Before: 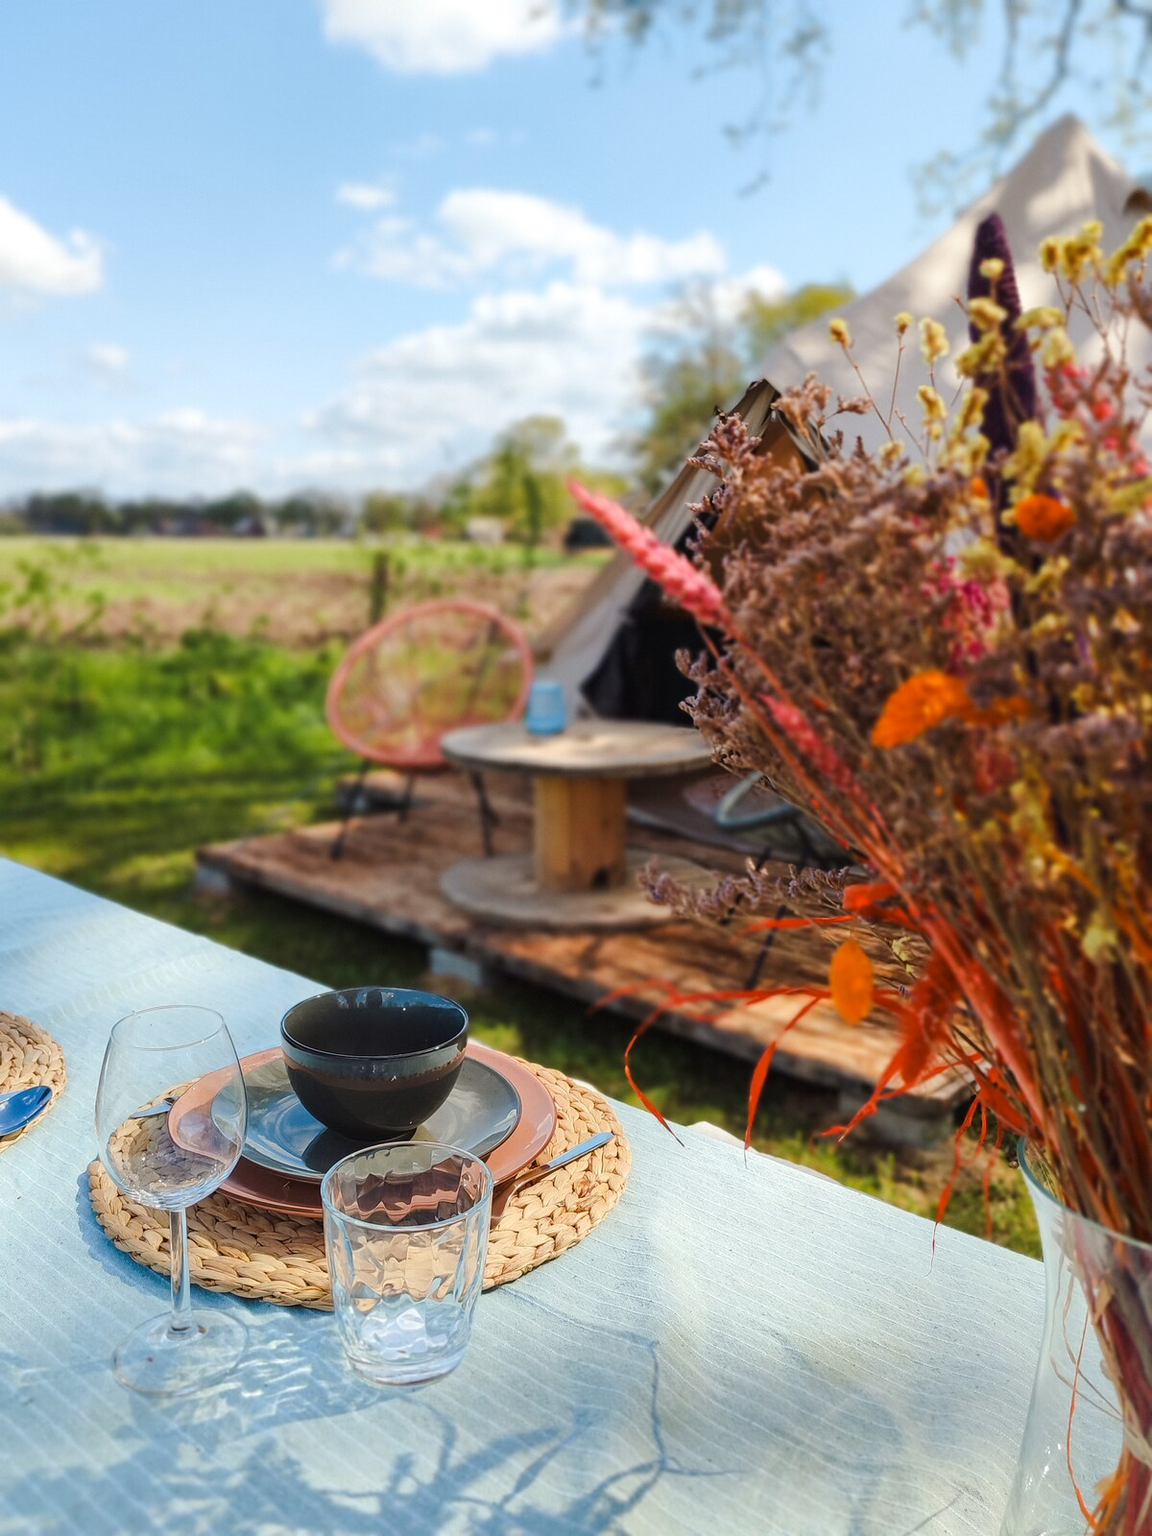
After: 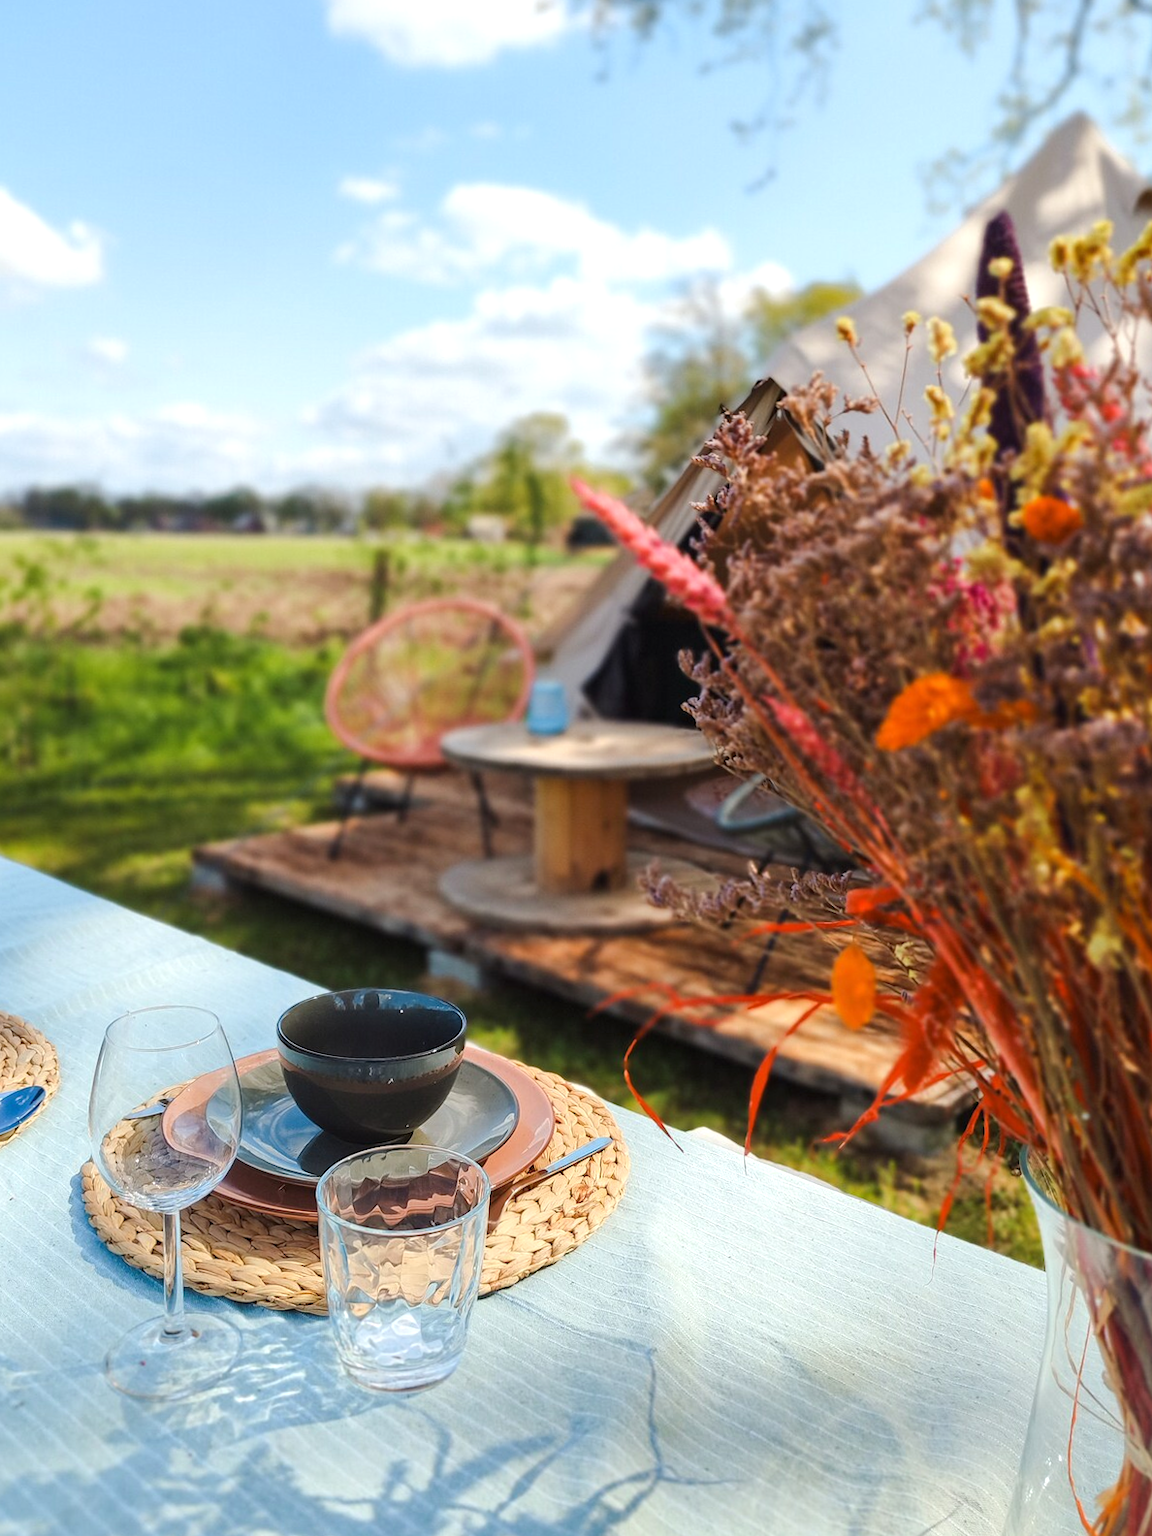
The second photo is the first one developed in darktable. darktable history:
crop and rotate: angle -0.419°
exposure: exposure 0.202 EV, compensate exposure bias true, compensate highlight preservation false
